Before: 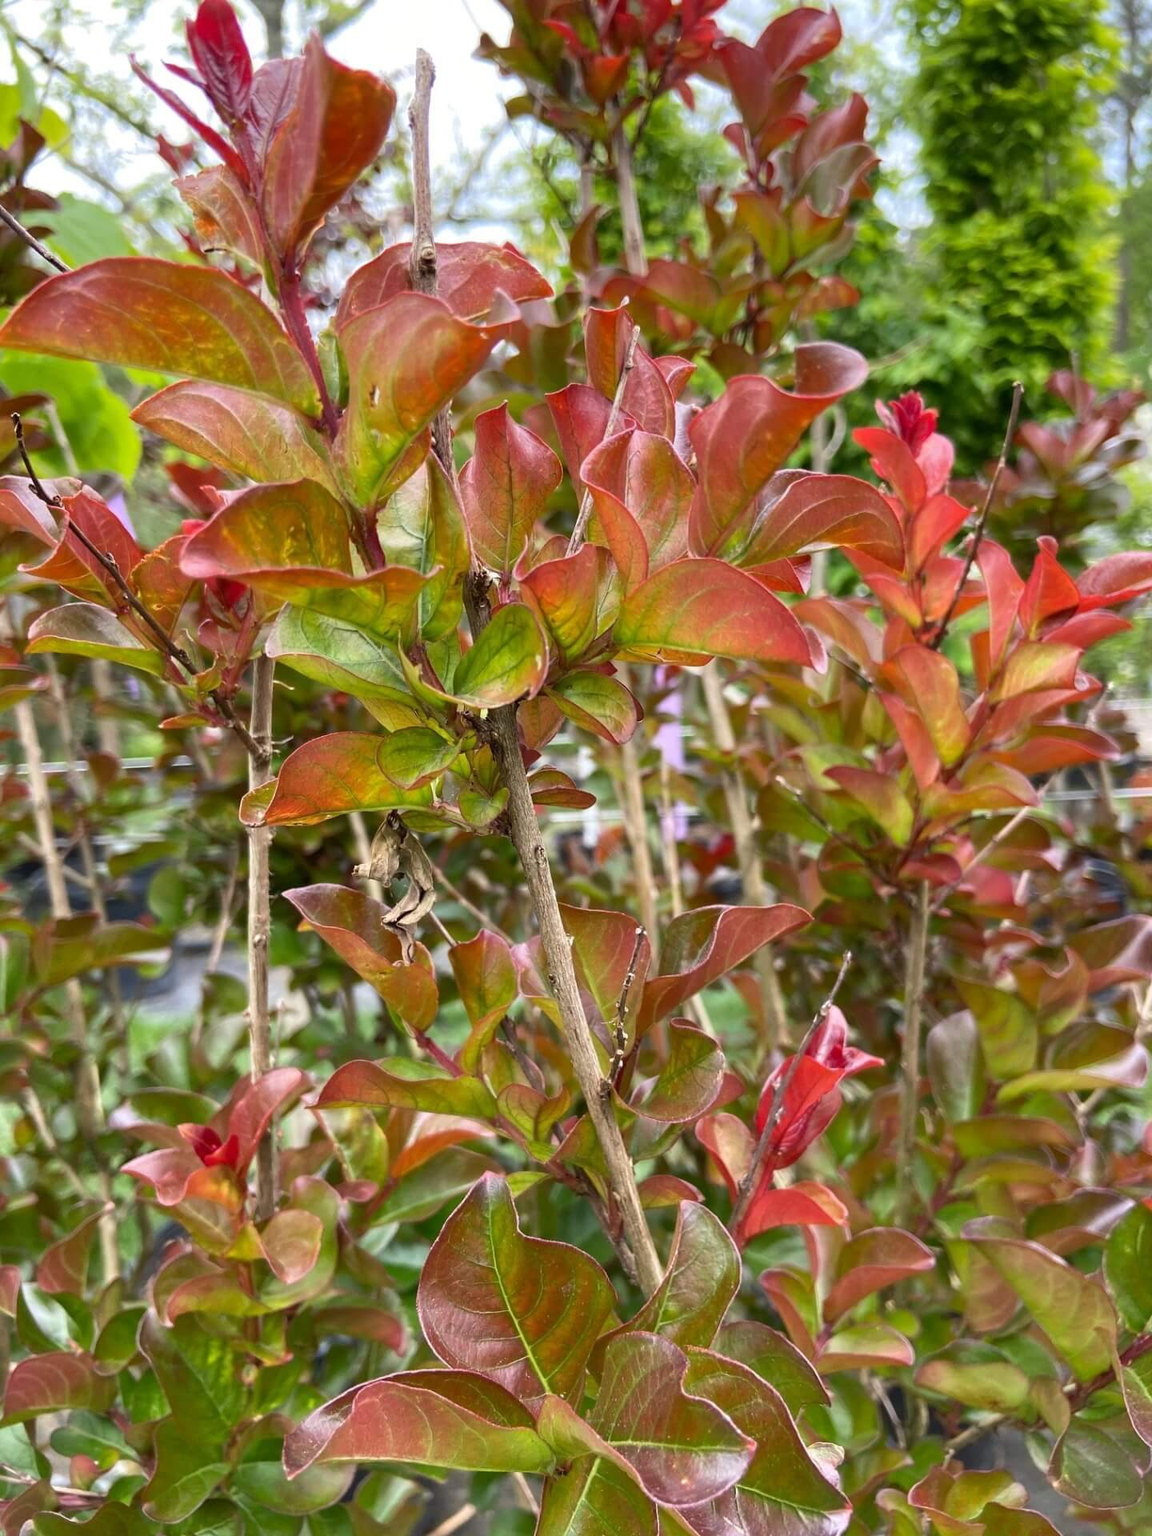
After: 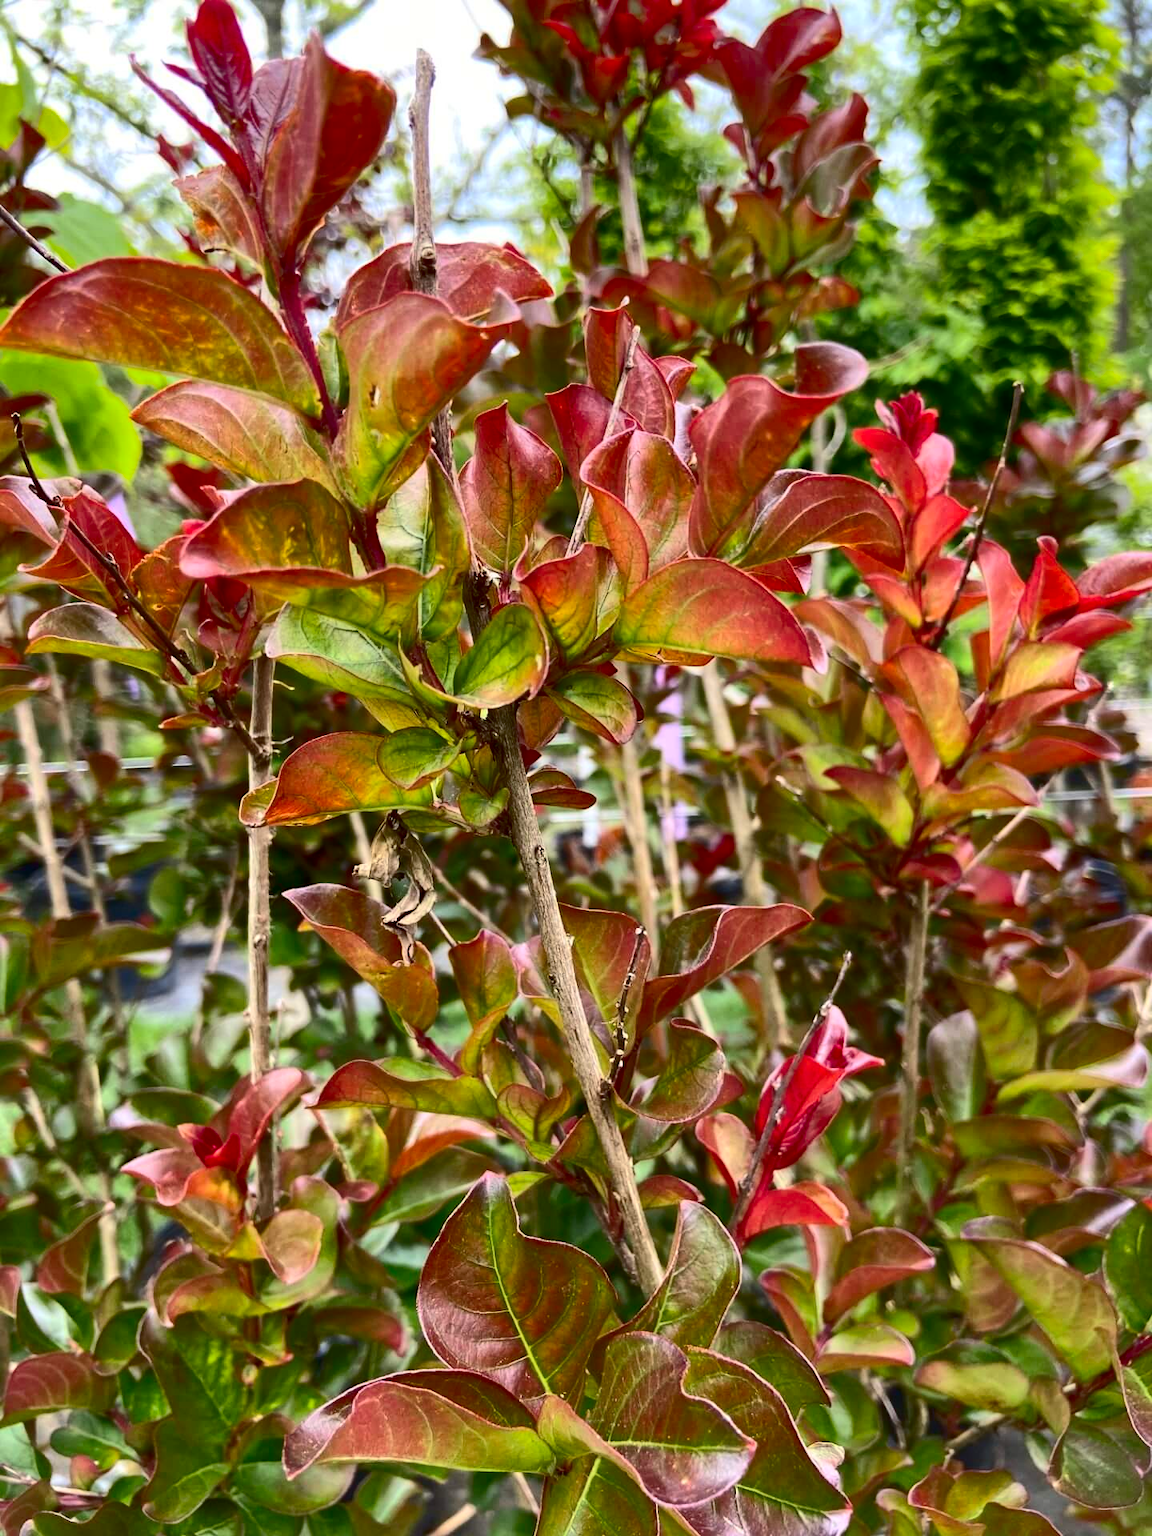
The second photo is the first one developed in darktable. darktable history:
shadows and highlights: on, module defaults
contrast brightness saturation: contrast 0.32, brightness -0.08, saturation 0.17
